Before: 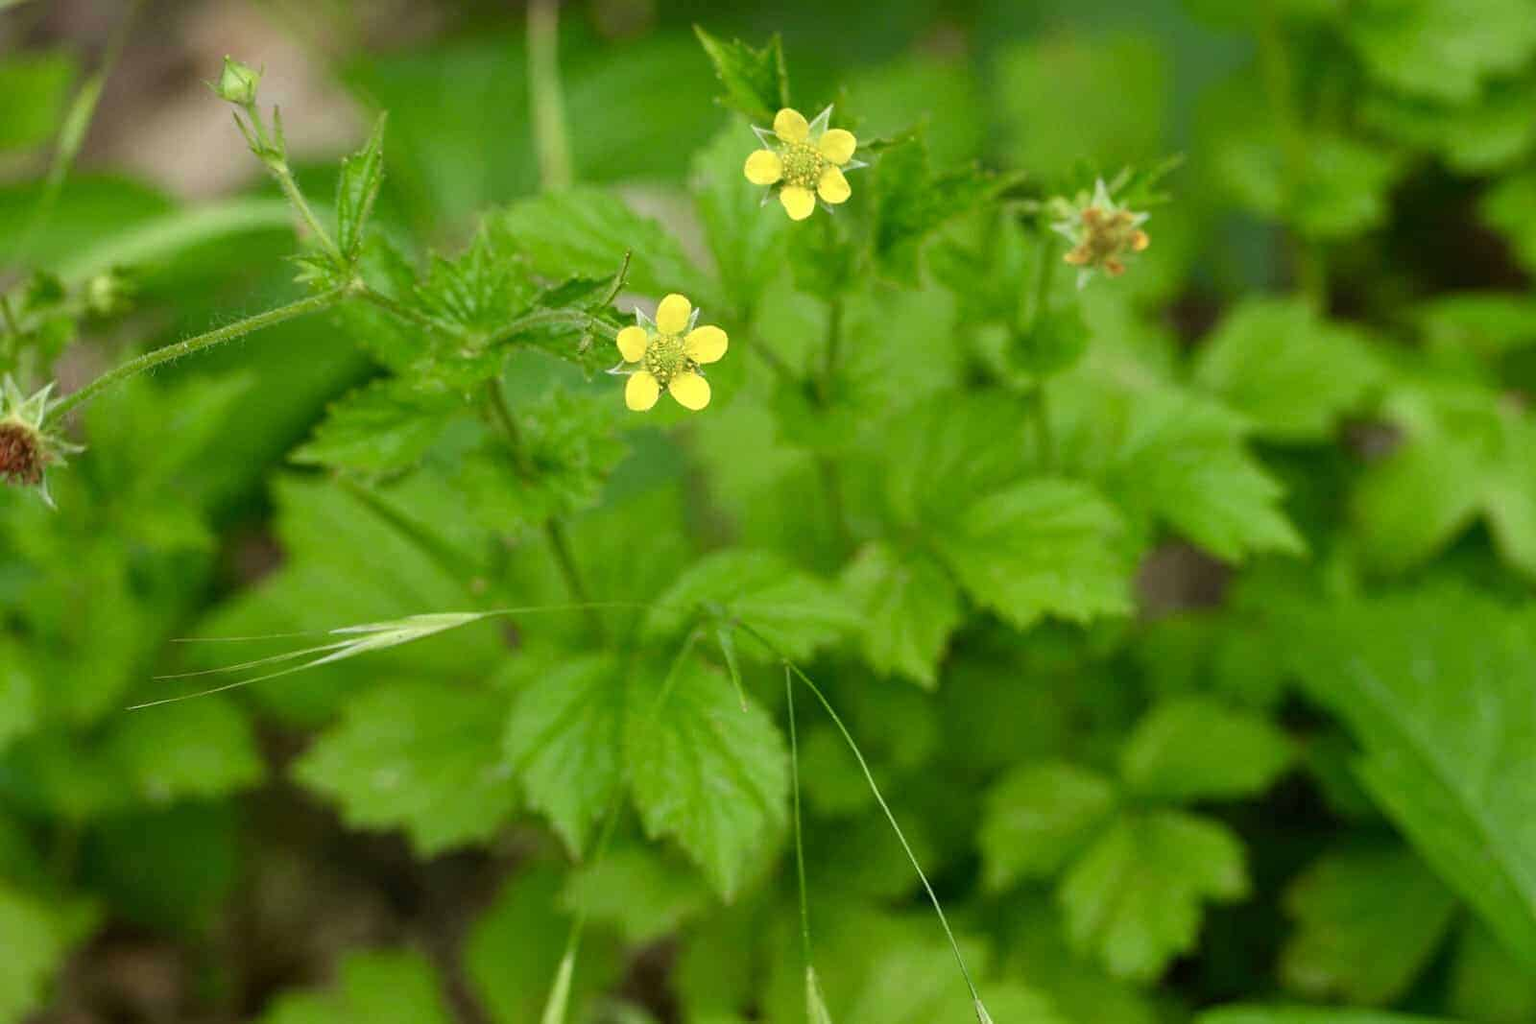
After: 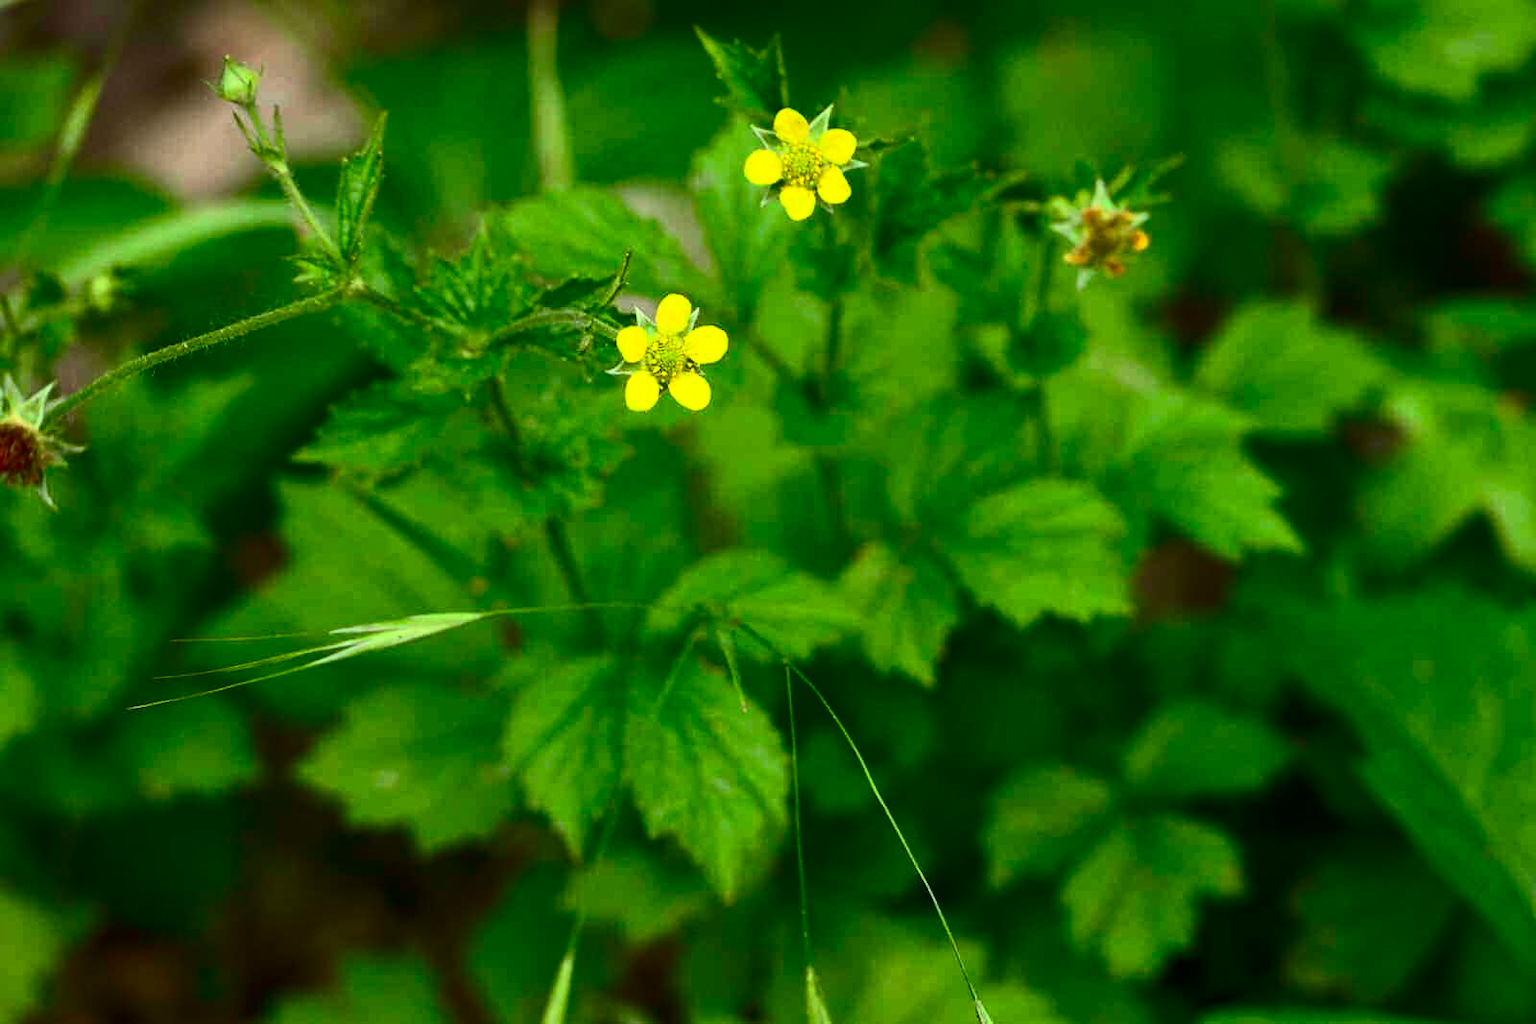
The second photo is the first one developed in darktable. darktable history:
contrast brightness saturation: contrast 0.4, brightness 0.05, saturation 0.25
base curve: curves: ch0 [(0, 0) (0.595, 0.418) (1, 1)], preserve colors none
